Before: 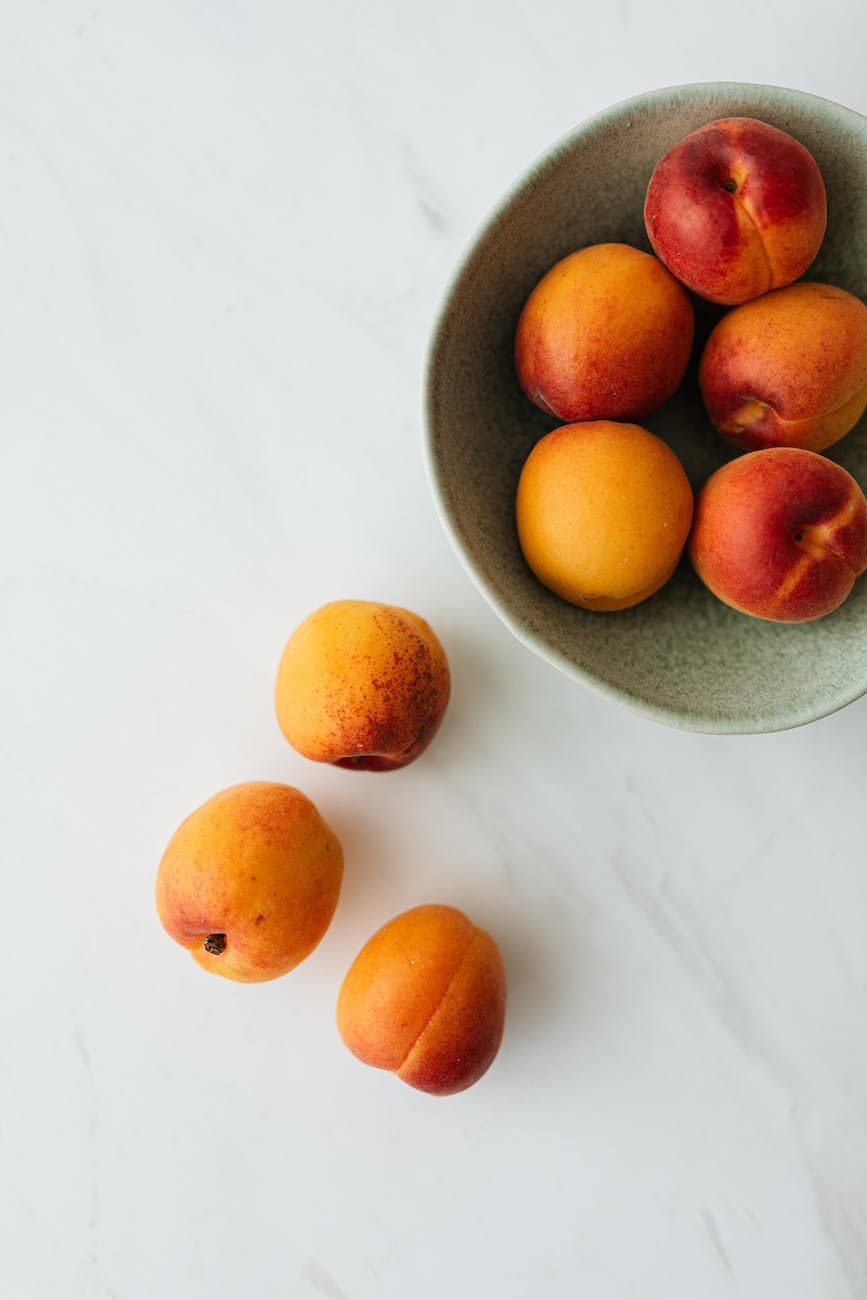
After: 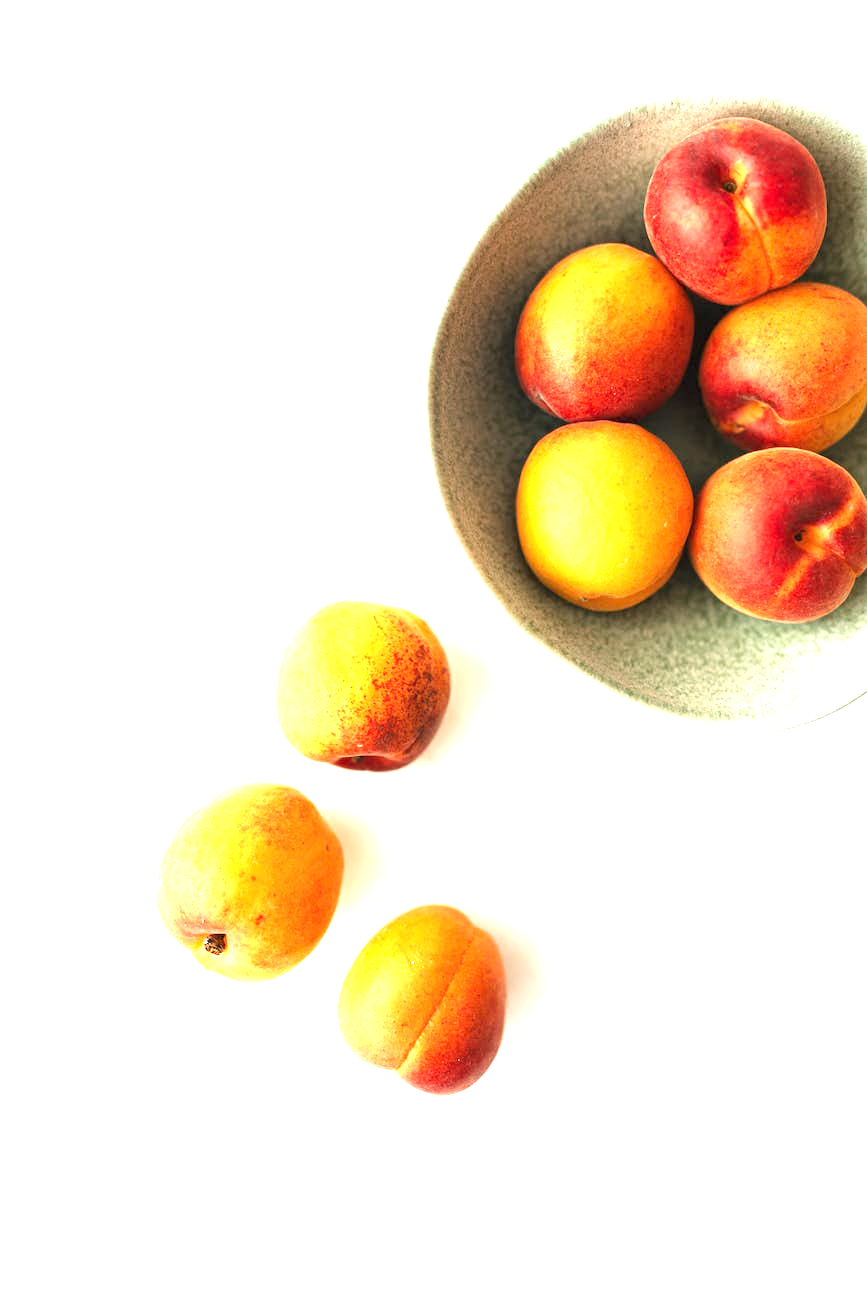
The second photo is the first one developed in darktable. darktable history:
exposure: black level correction 0, exposure 1.941 EV, compensate highlight preservation false
